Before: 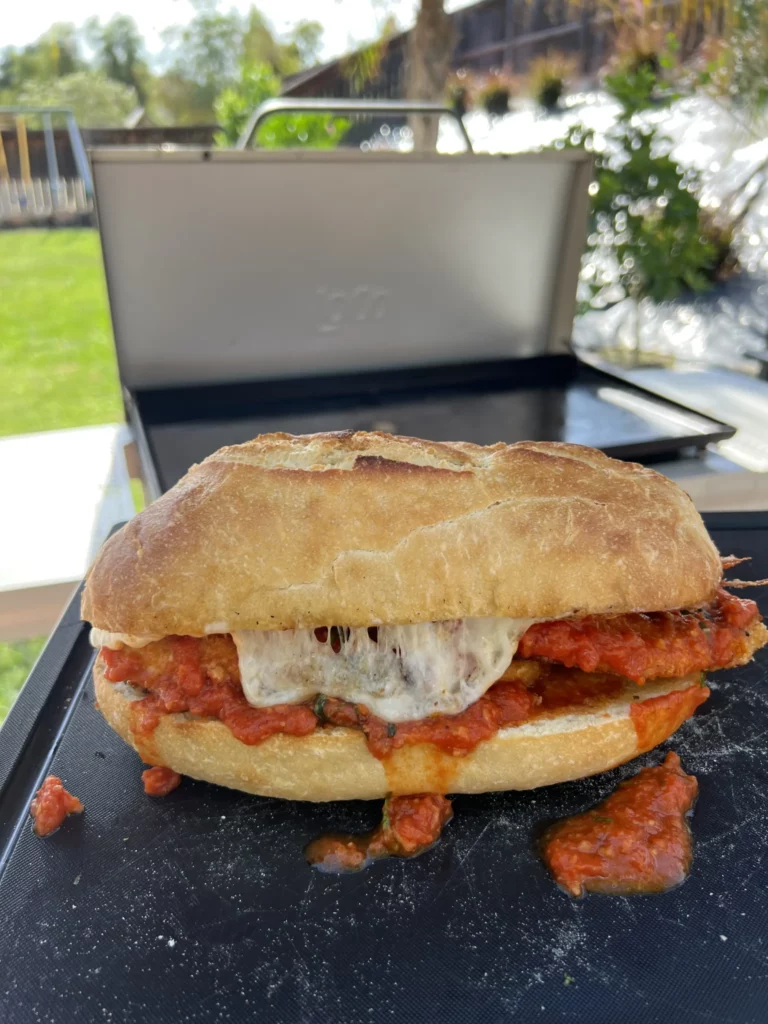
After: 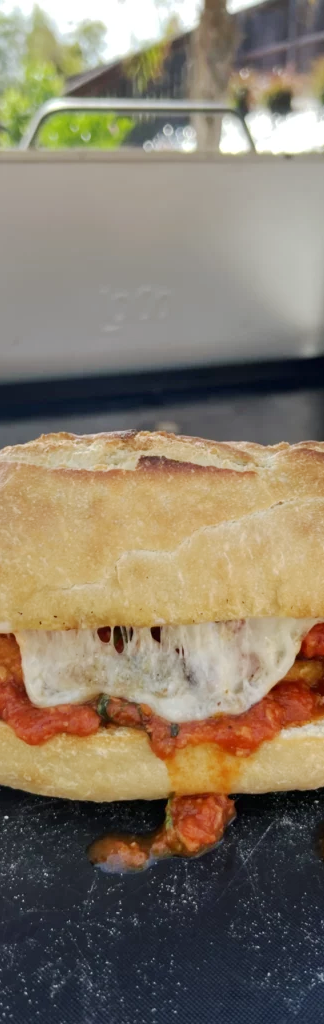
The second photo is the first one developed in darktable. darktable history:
base curve: curves: ch0 [(0, 0) (0.262, 0.32) (0.722, 0.705) (1, 1)], preserve colors none
crop: left 28.384%, right 29.337%
exposure: exposure 0.02 EV, compensate highlight preservation false
